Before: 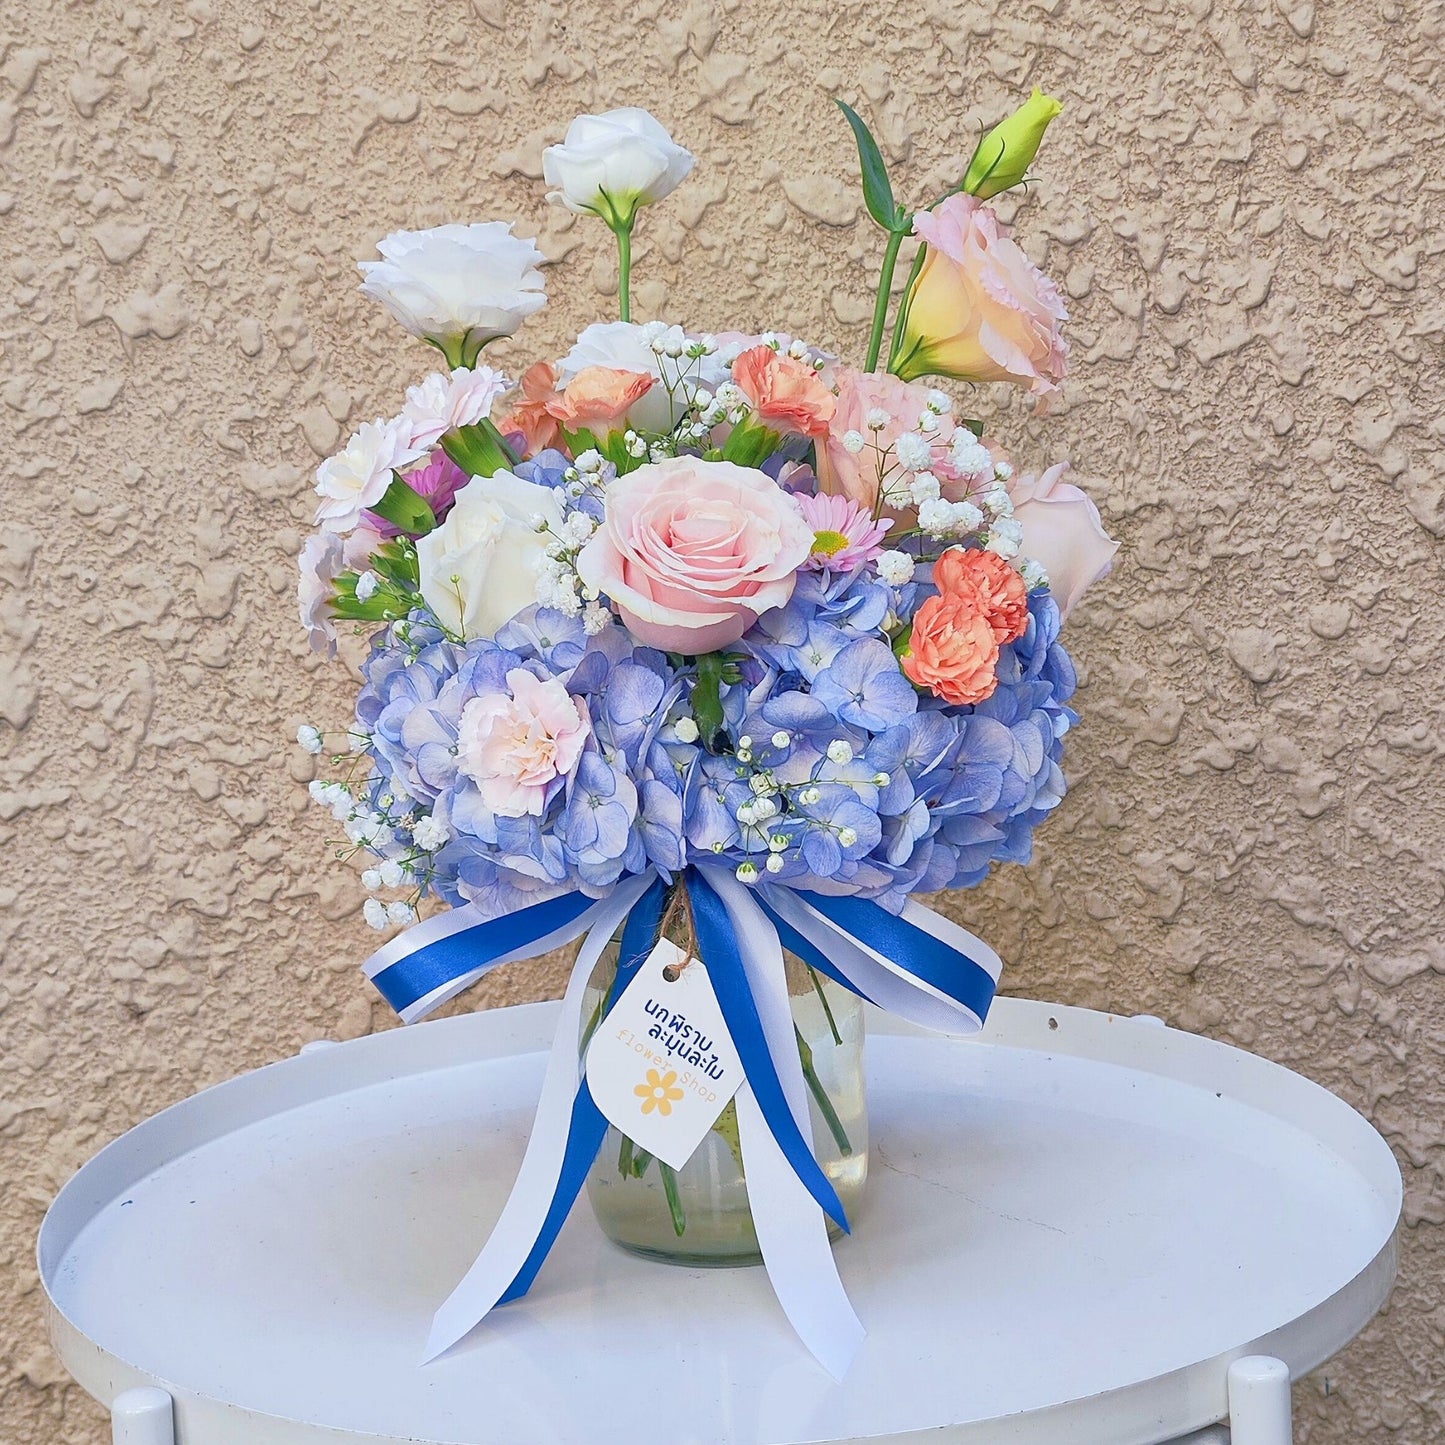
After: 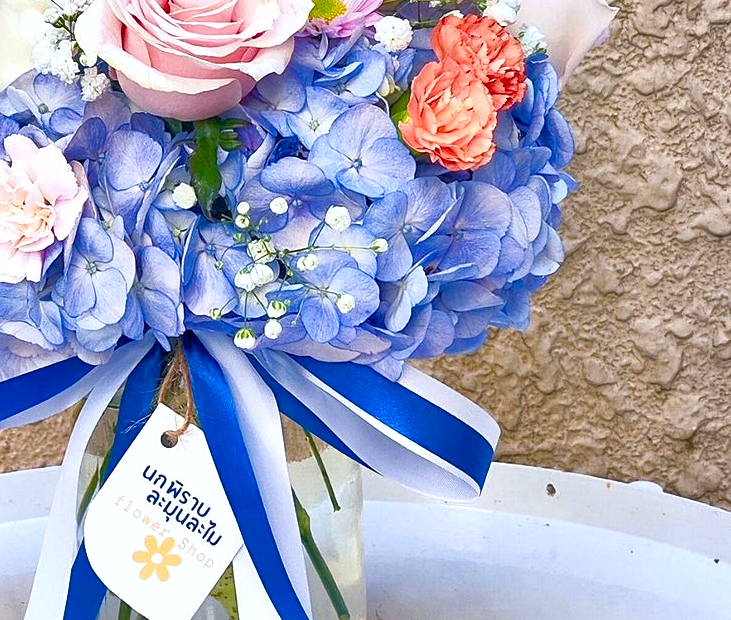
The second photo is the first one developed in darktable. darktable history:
crop: left 34.792%, top 36.977%, right 14.579%, bottom 20.086%
contrast brightness saturation: saturation -0.057
exposure: black level correction 0, exposure 0.498 EV, compensate highlight preservation false
contrast equalizer: octaves 7, y [[0.518, 0.517, 0.501, 0.5, 0.5, 0.5], [0.5 ×6], [0.5 ×6], [0 ×6], [0 ×6]]
shadows and highlights: low approximation 0.01, soften with gaussian
color balance rgb: perceptual saturation grading › global saturation 24.568%, perceptual saturation grading › highlights -24.5%, perceptual saturation grading › mid-tones 24.318%, perceptual saturation grading › shadows 39.928%
